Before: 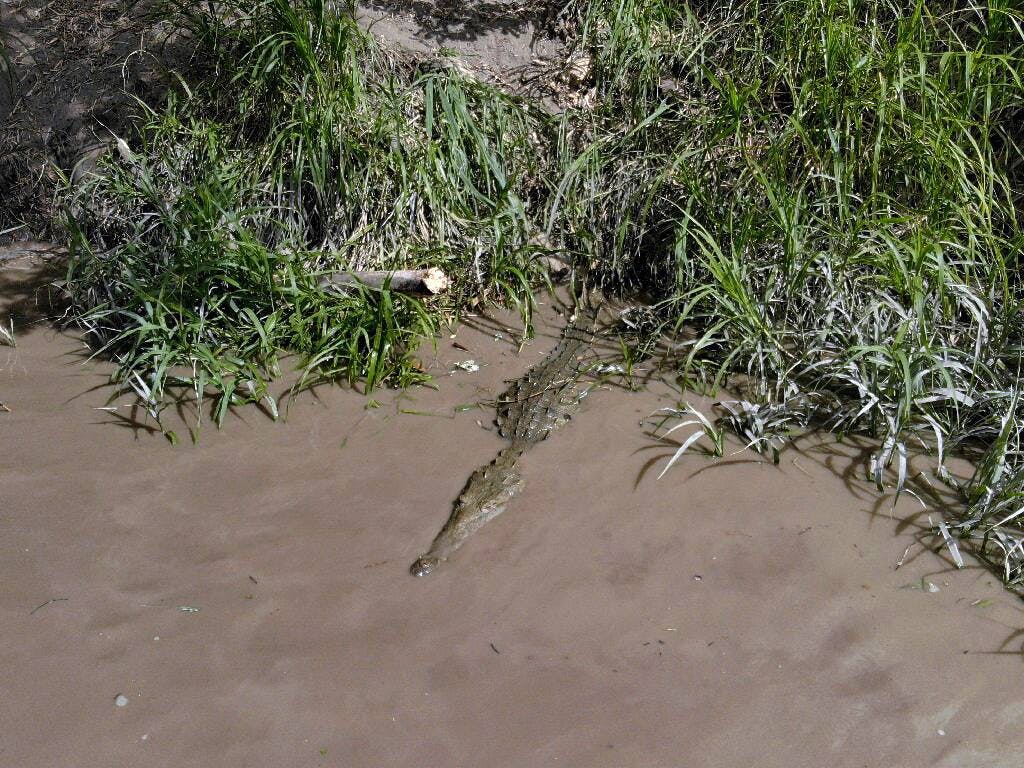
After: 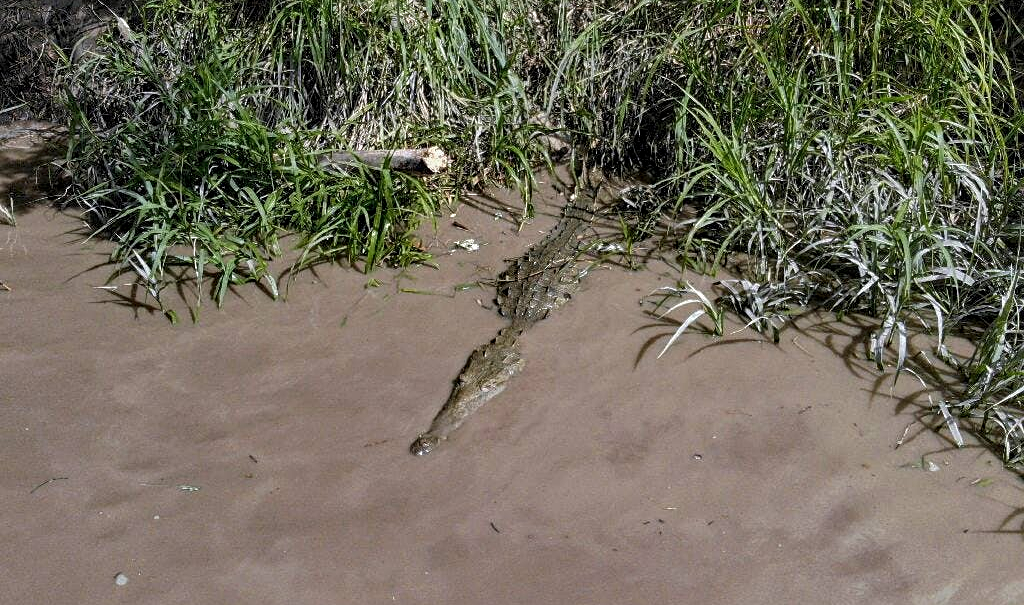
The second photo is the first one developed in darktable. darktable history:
sharpen: amount 0.212
tone equalizer: edges refinement/feathering 500, mask exposure compensation -1.57 EV, preserve details no
local contrast: on, module defaults
crop and rotate: top 15.843%, bottom 5.313%
